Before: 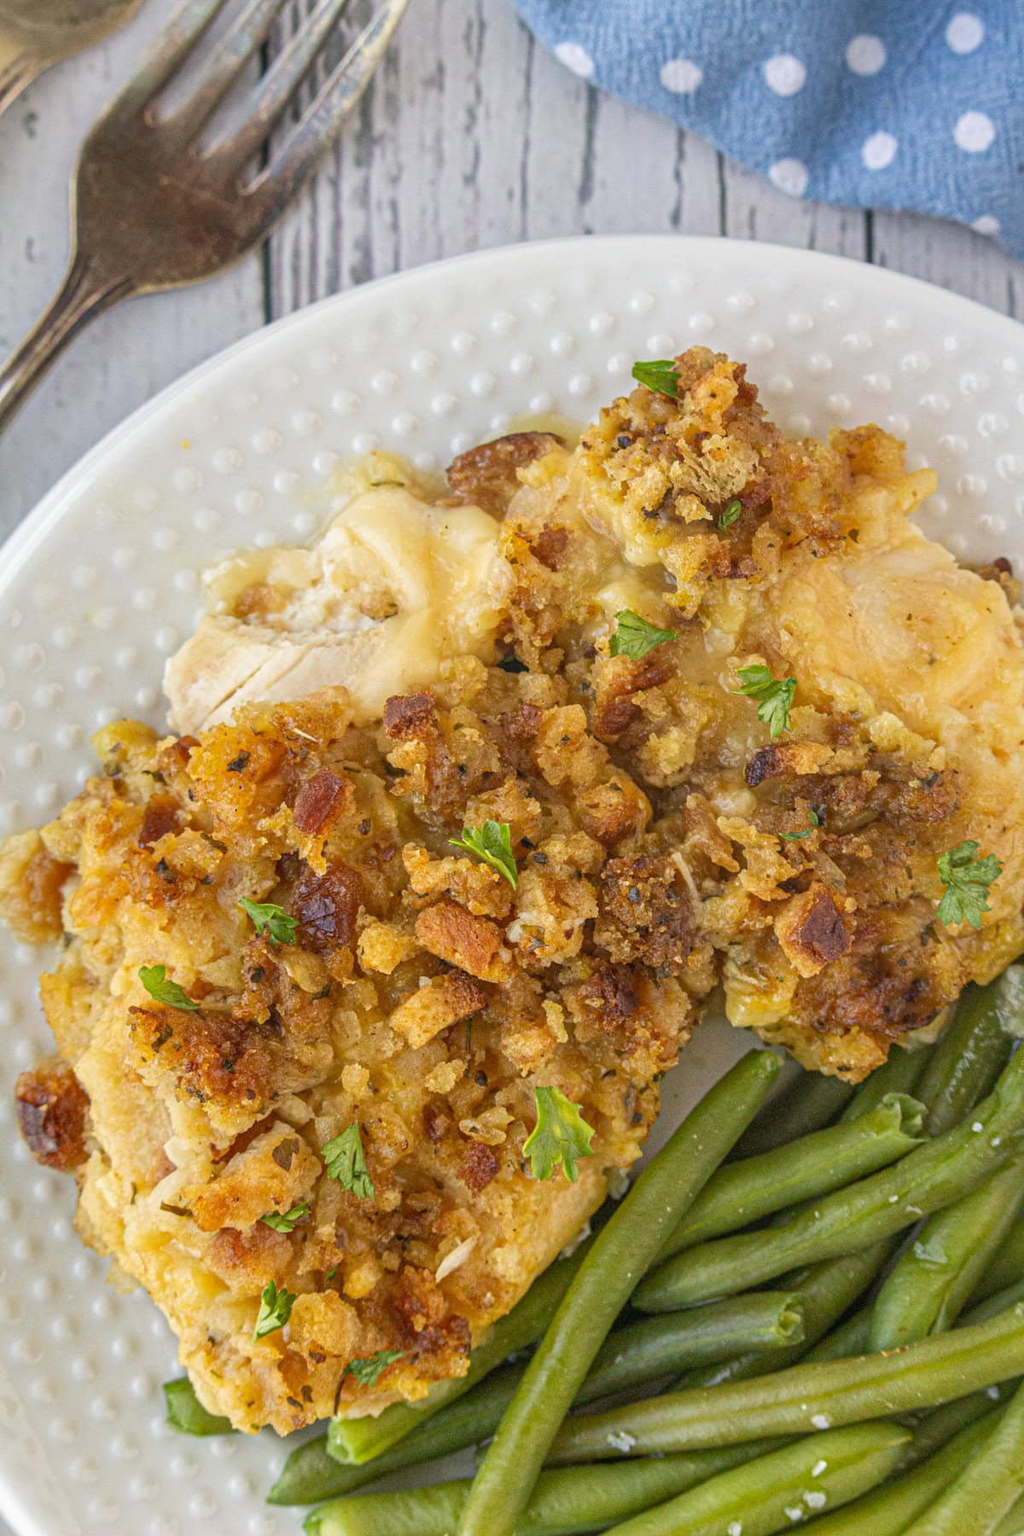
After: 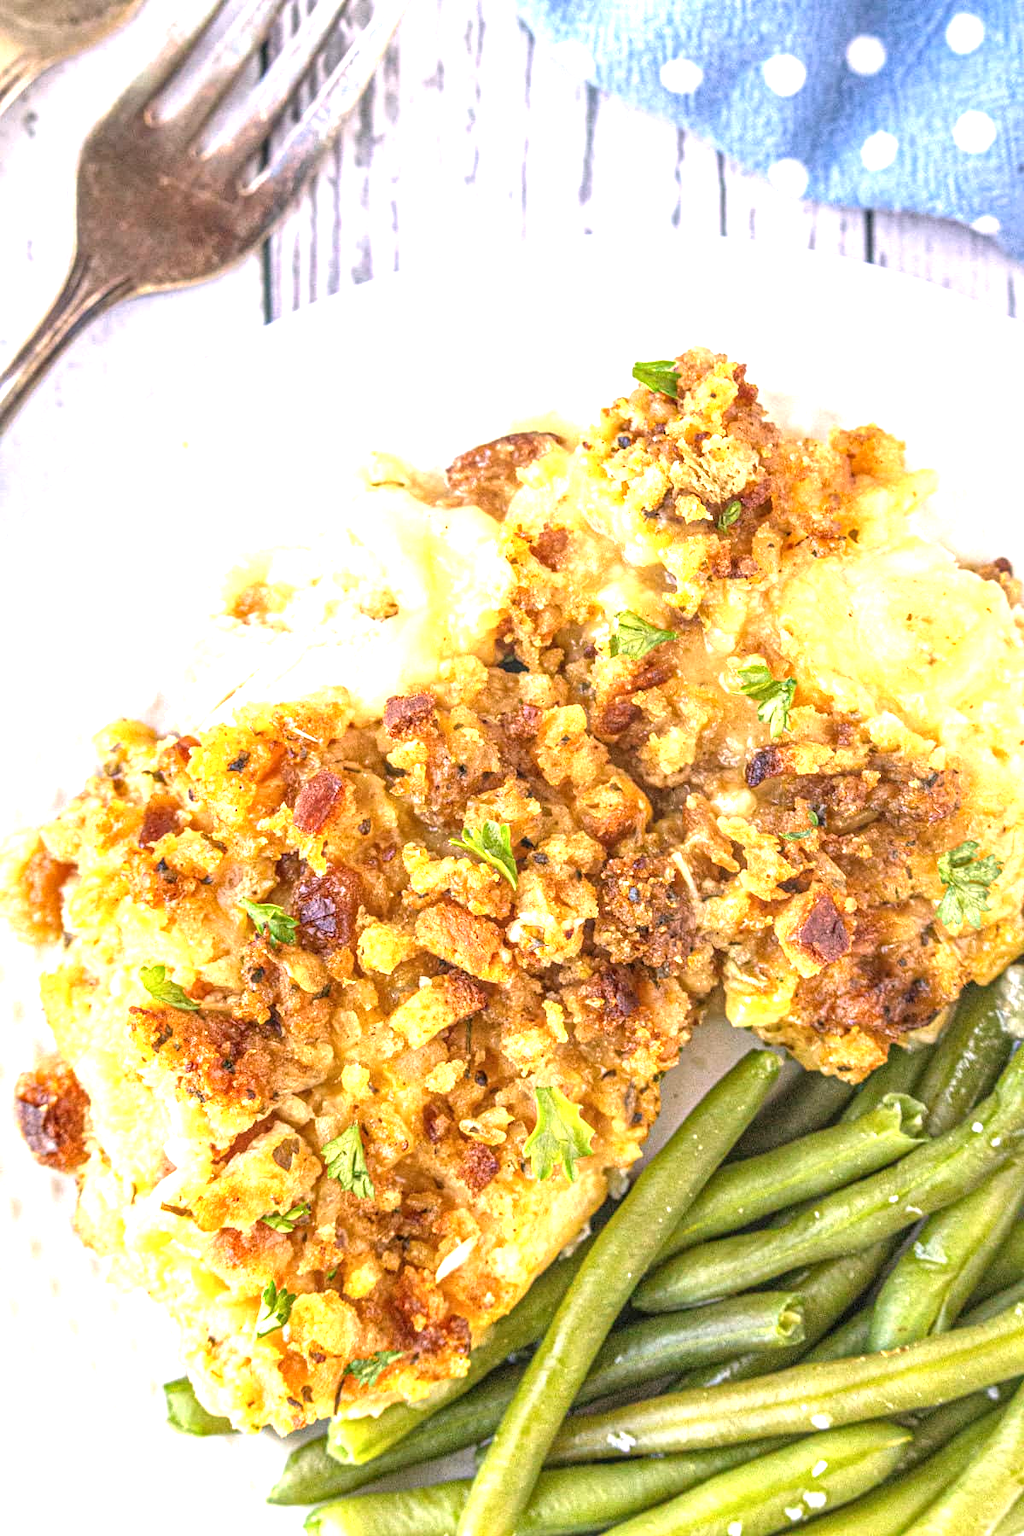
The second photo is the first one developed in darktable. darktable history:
local contrast: highlights 35%, detail 135%
exposure: black level correction -0.002, exposure 1.35 EV, compensate highlight preservation false
white balance: red 1.05, blue 1.072
